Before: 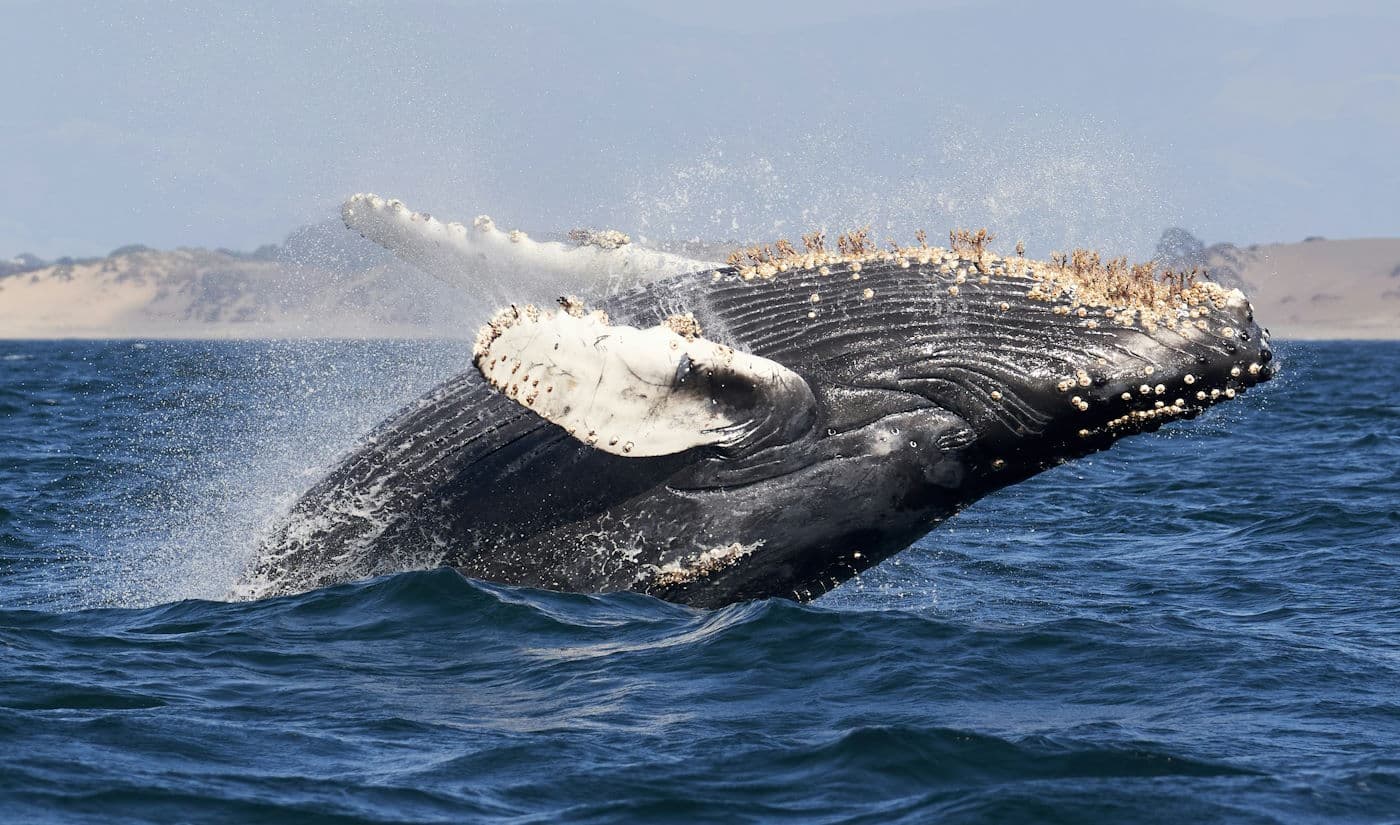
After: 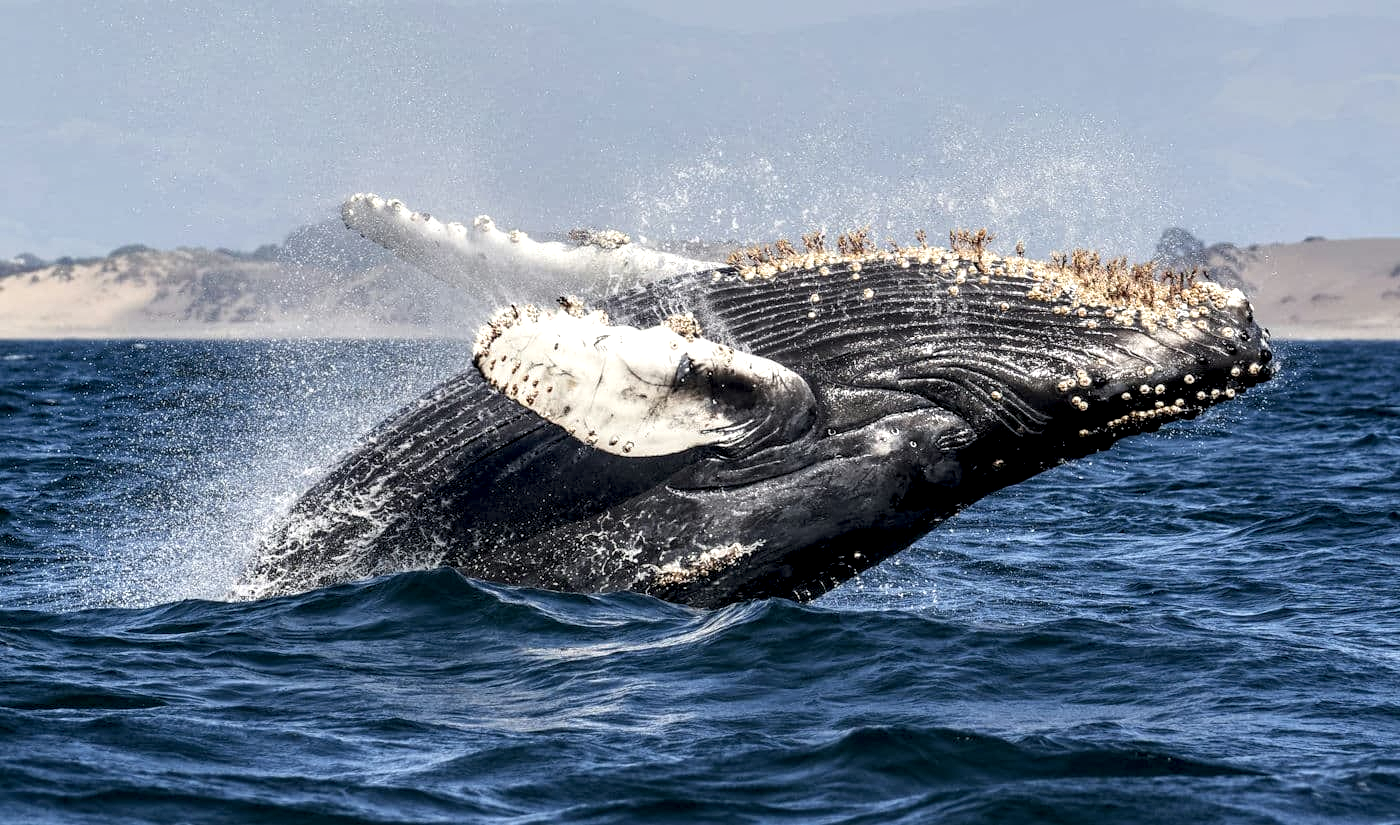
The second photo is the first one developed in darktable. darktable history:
local contrast: highlights 63%, shadows 54%, detail 169%, midtone range 0.512
